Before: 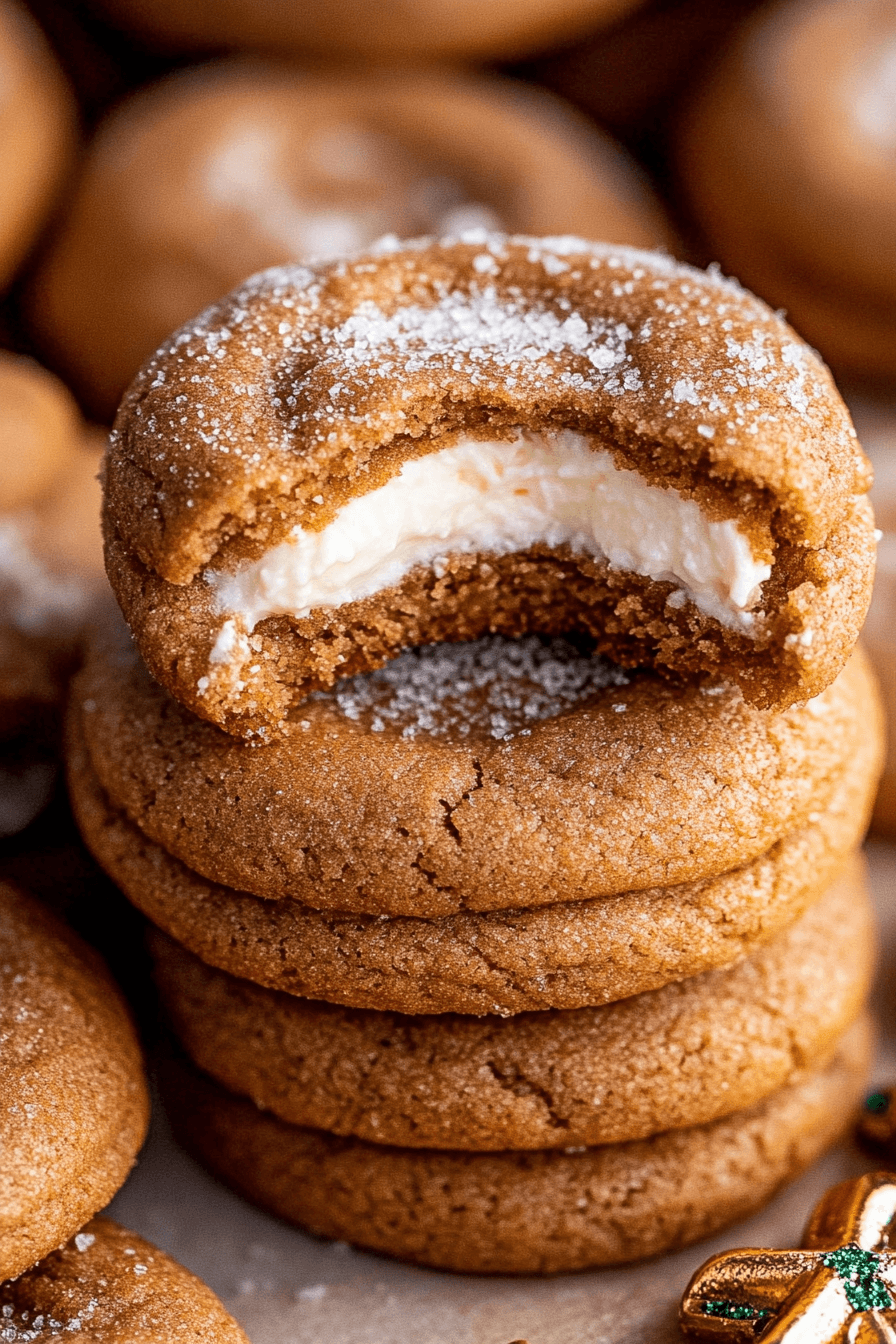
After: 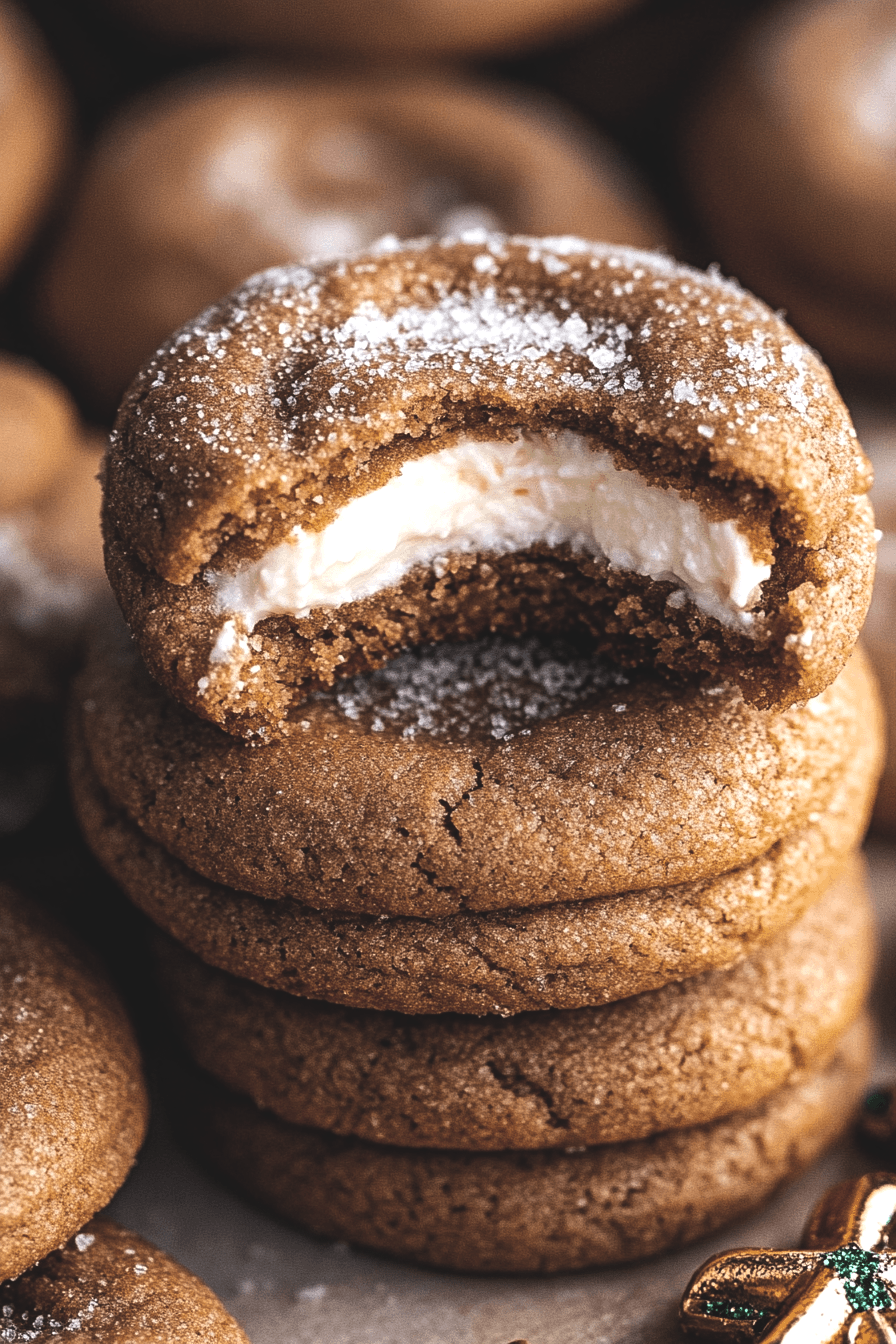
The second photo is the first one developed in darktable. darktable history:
levels: levels [0.101, 0.578, 0.953]
exposure: black level correction -0.041, exposure 0.061 EV, compensate highlight preservation false
